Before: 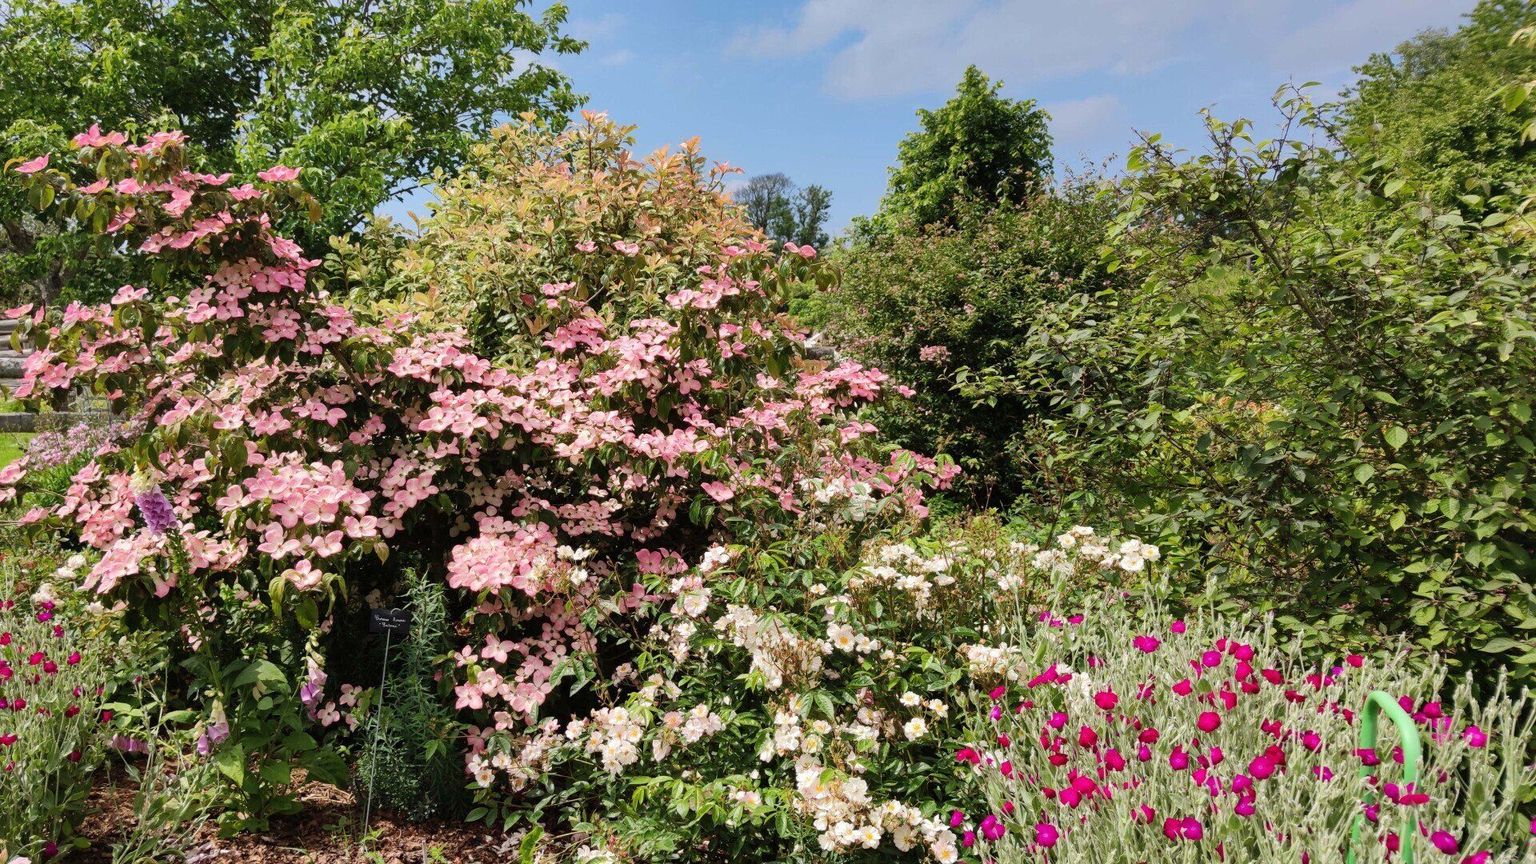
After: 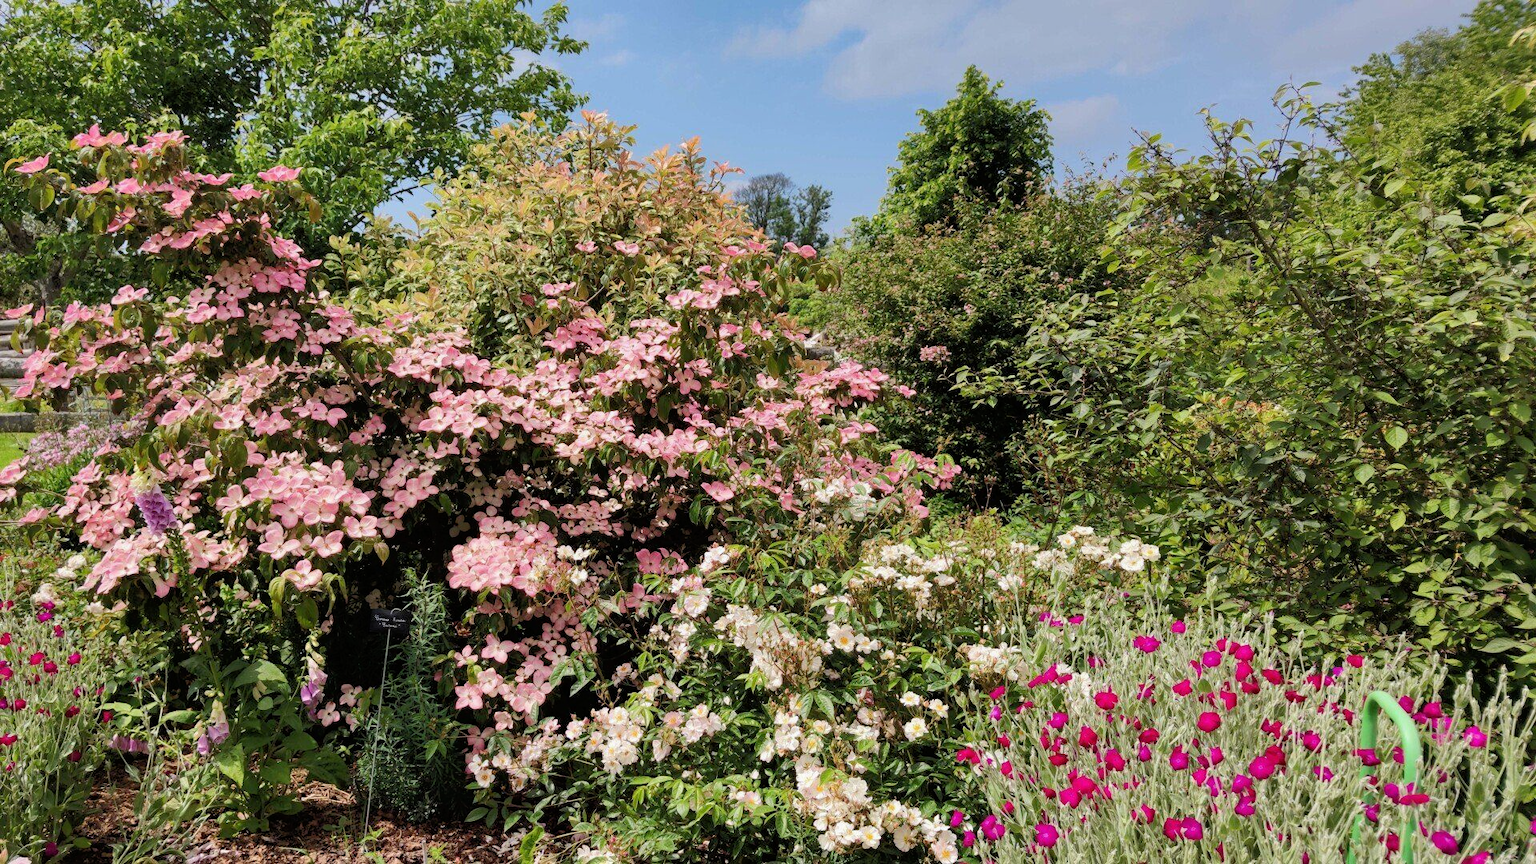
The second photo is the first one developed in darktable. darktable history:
tone equalizer: -8 EV -1.83 EV, -7 EV -1.19 EV, -6 EV -1.6 EV
